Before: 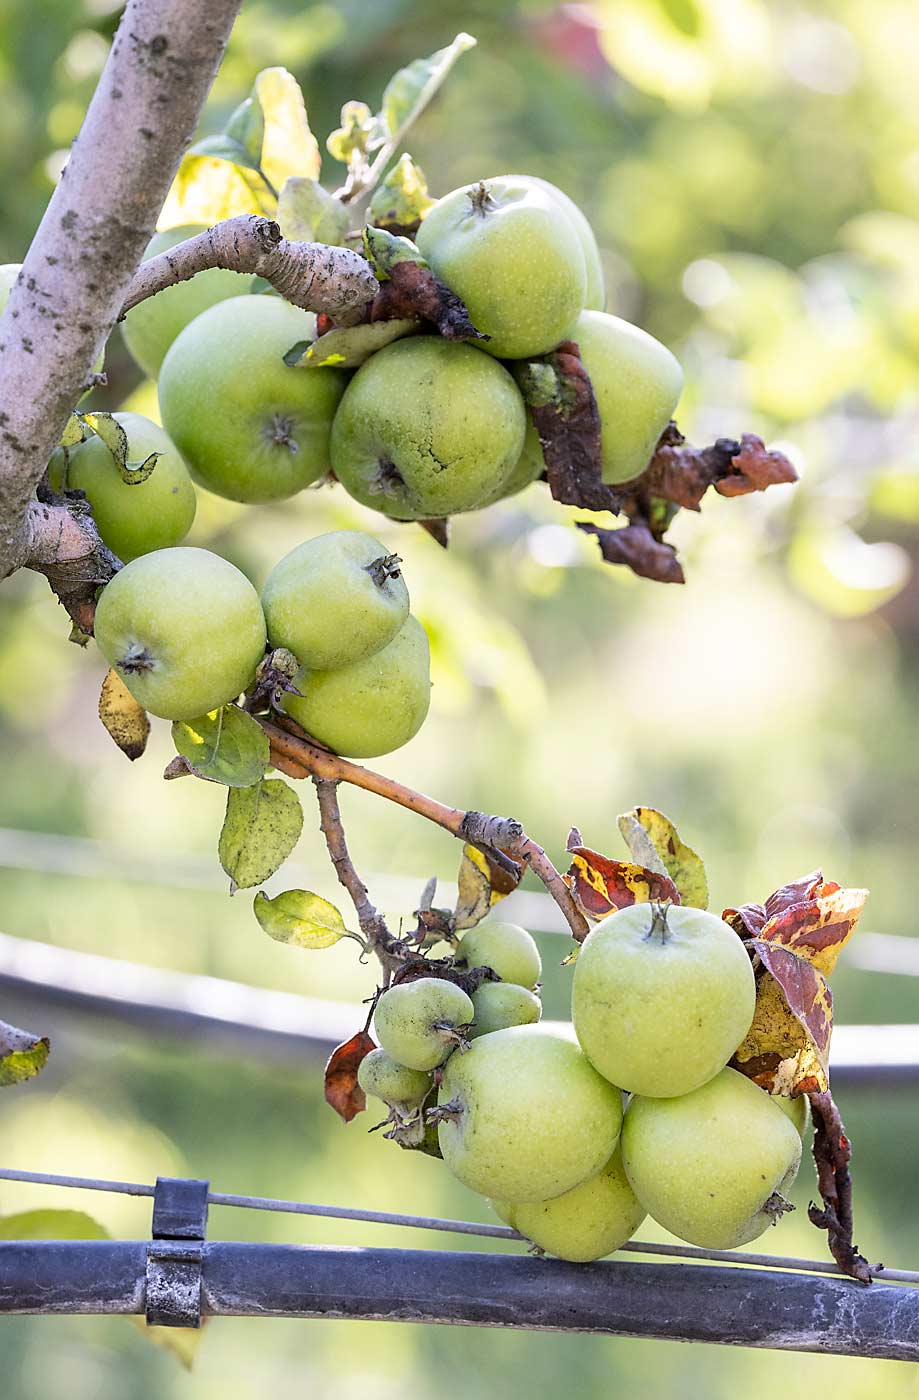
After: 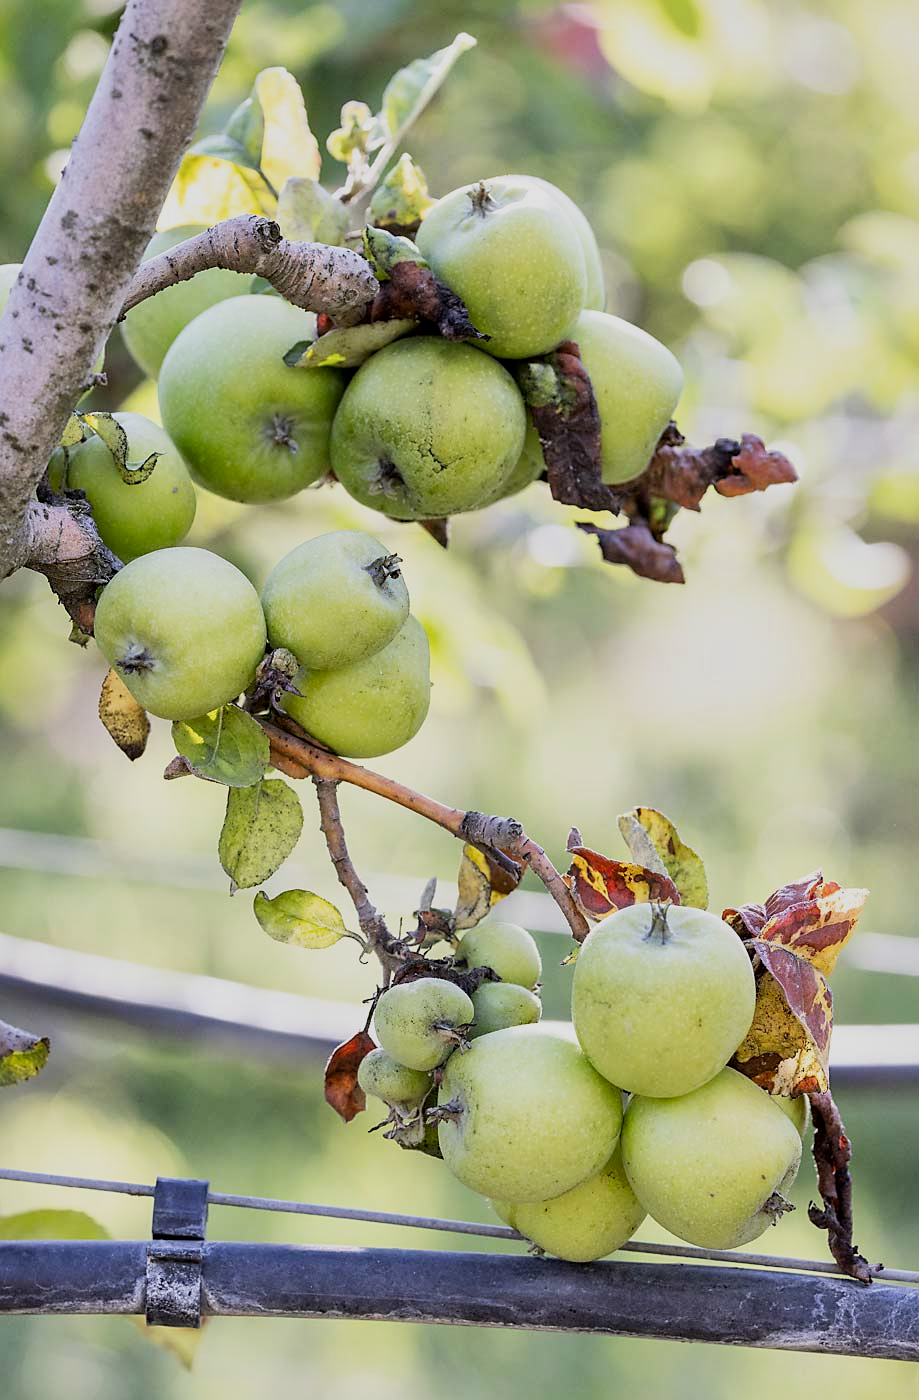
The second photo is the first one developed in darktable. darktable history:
local contrast: mode bilateral grid, contrast 20, coarseness 50, detail 141%, midtone range 0.2
filmic rgb: black relative exposure -16 EV, white relative exposure 4.97 EV, hardness 6.25
